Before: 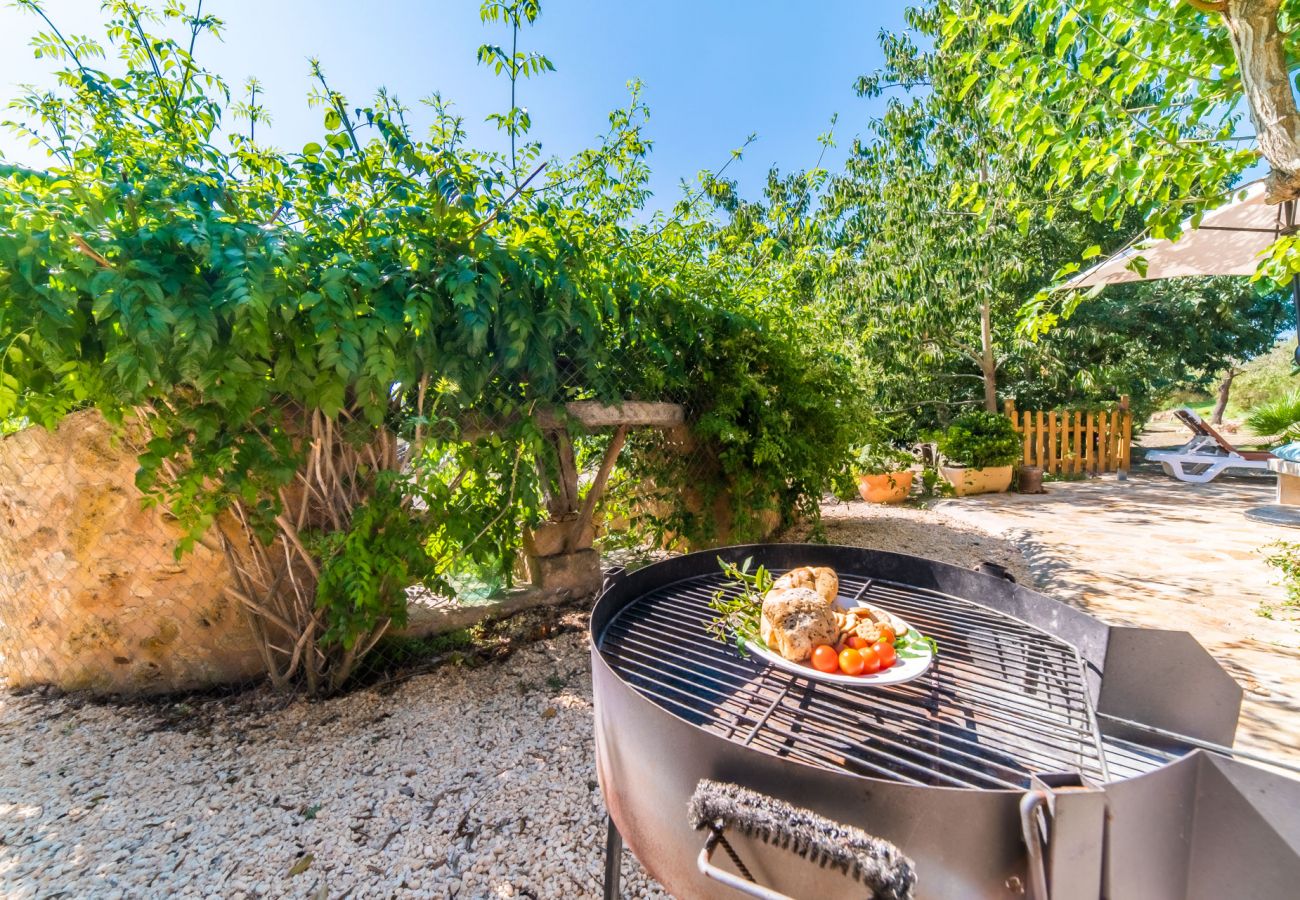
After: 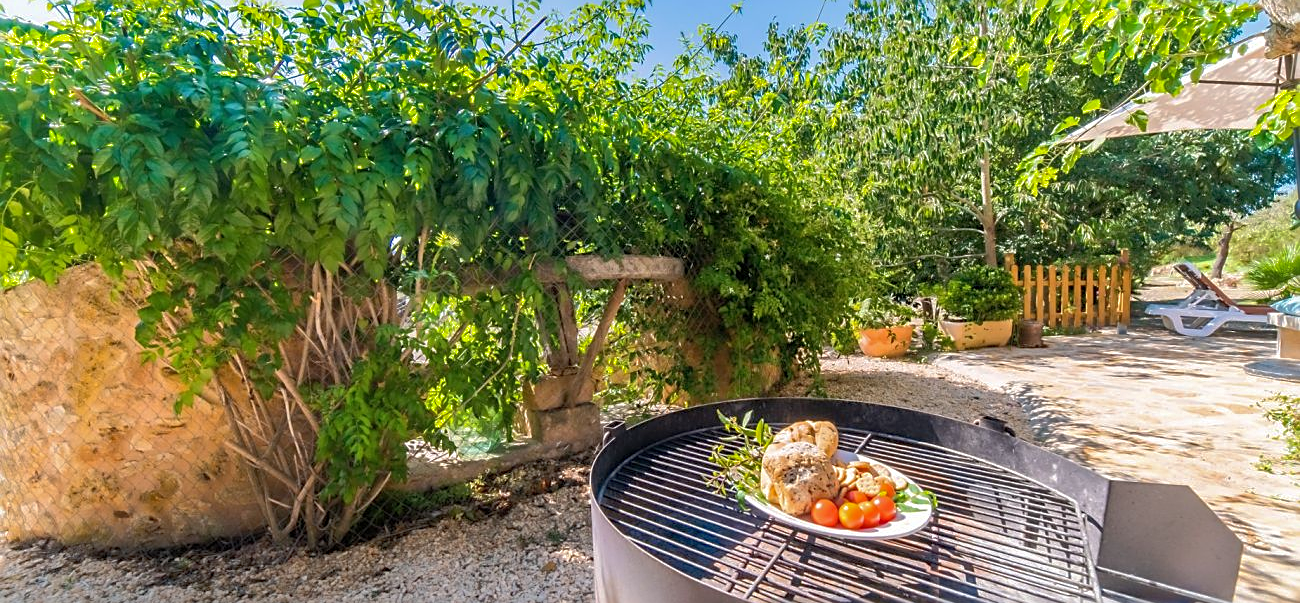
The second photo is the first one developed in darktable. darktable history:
sharpen: on, module defaults
crop: top 16.248%, bottom 16.694%
shadows and highlights: on, module defaults
